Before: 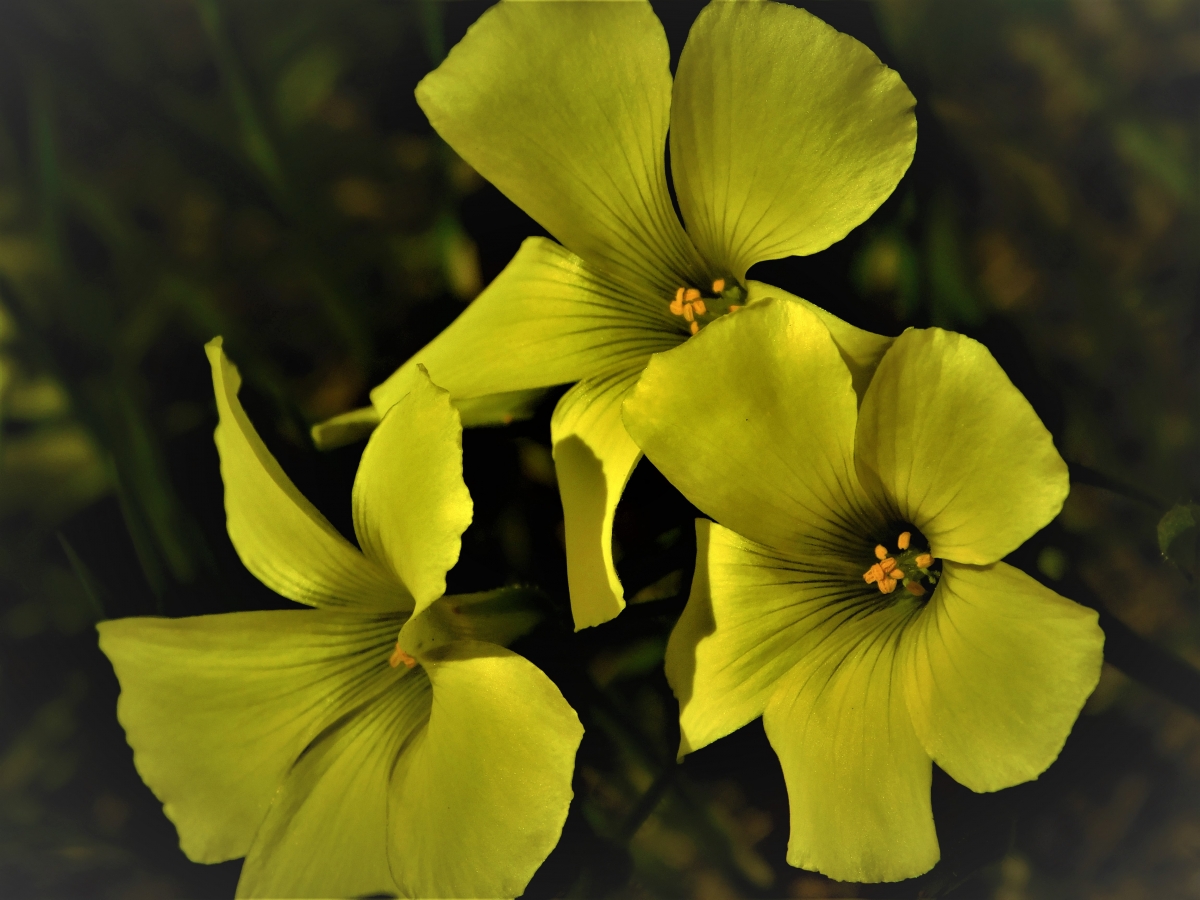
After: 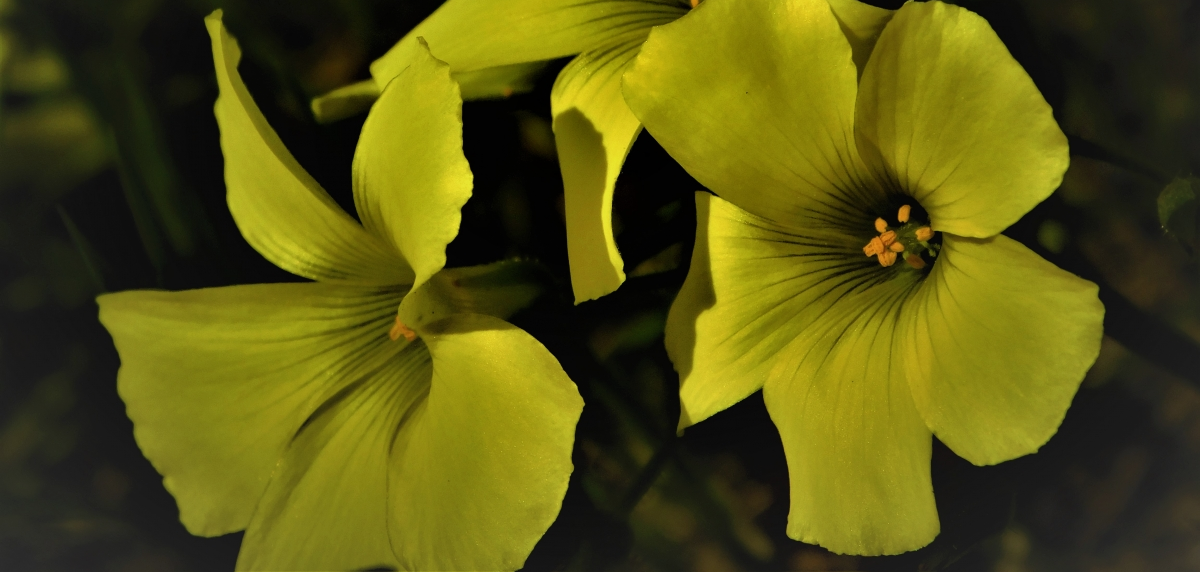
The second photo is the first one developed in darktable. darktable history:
crop and rotate: top 36.435%
exposure: exposure -0.293 EV, compensate highlight preservation false
